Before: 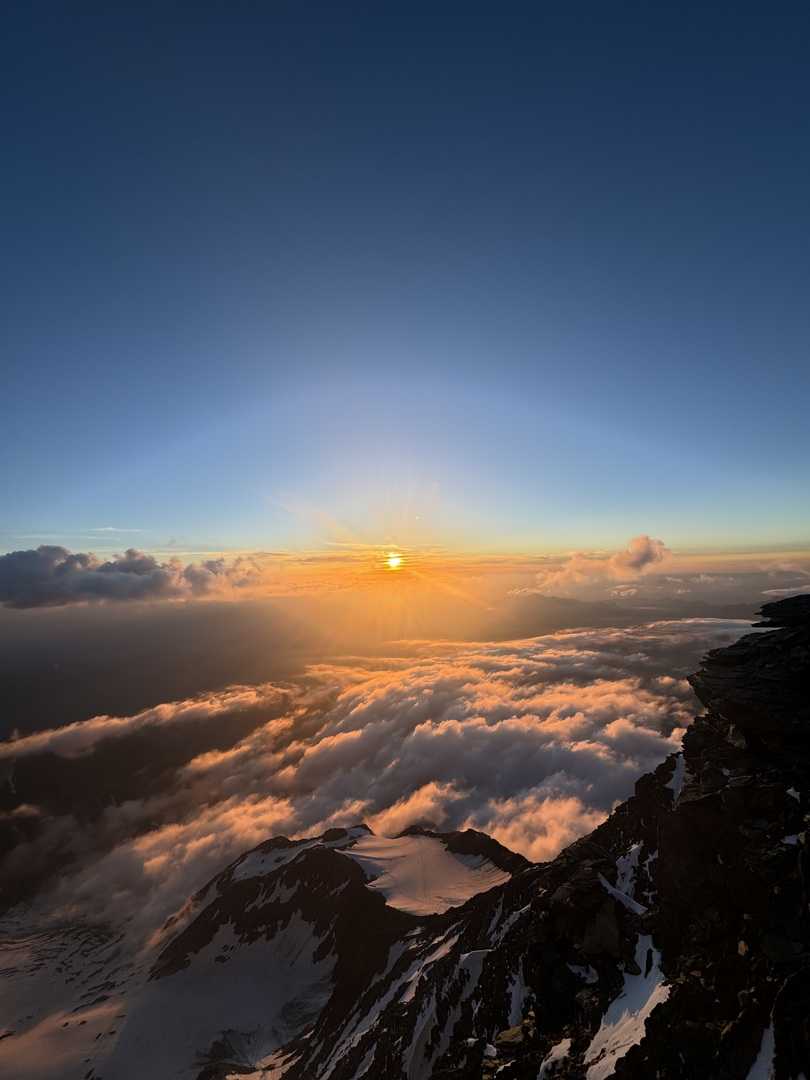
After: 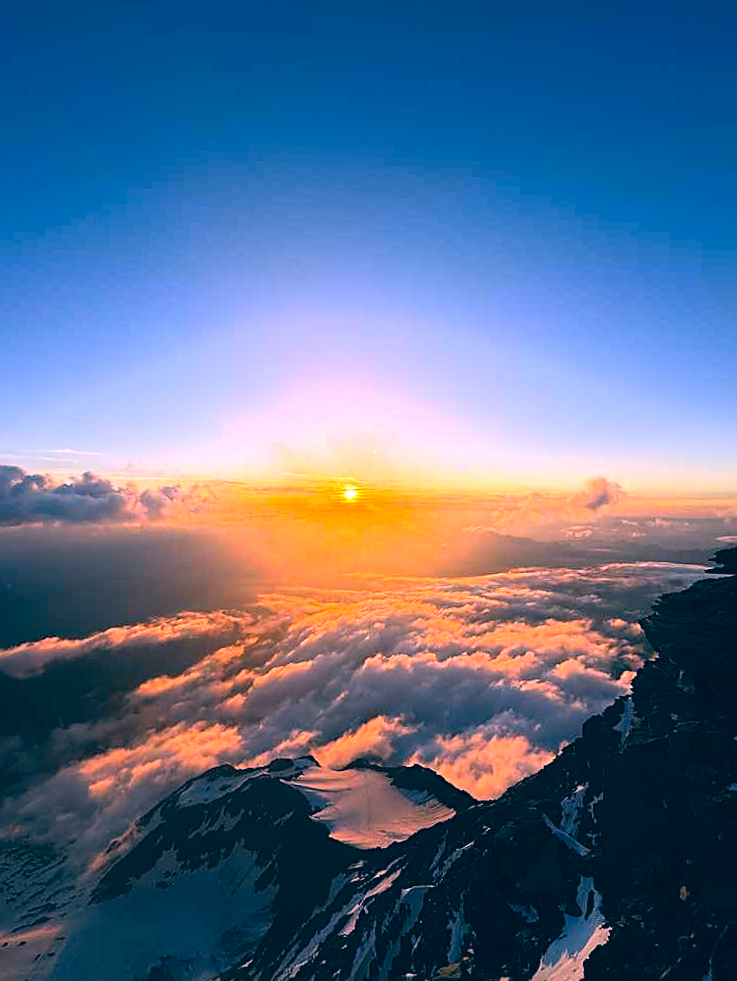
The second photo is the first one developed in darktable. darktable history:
contrast brightness saturation: brightness 0.145
color correction: highlights a* 16.56, highlights b* 0.274, shadows a* -14.88, shadows b* -14.6, saturation 1.47
crop and rotate: angle -2.13°, left 3.135%, top 4.156%, right 1.381%, bottom 0.485%
sharpen: on, module defaults
tone equalizer: -8 EV -0.736 EV, -7 EV -0.707 EV, -6 EV -0.632 EV, -5 EV -0.374 EV, -3 EV 0.381 EV, -2 EV 0.6 EV, -1 EV 0.682 EV, +0 EV 0.758 EV, edges refinement/feathering 500, mask exposure compensation -1.57 EV, preserve details no
